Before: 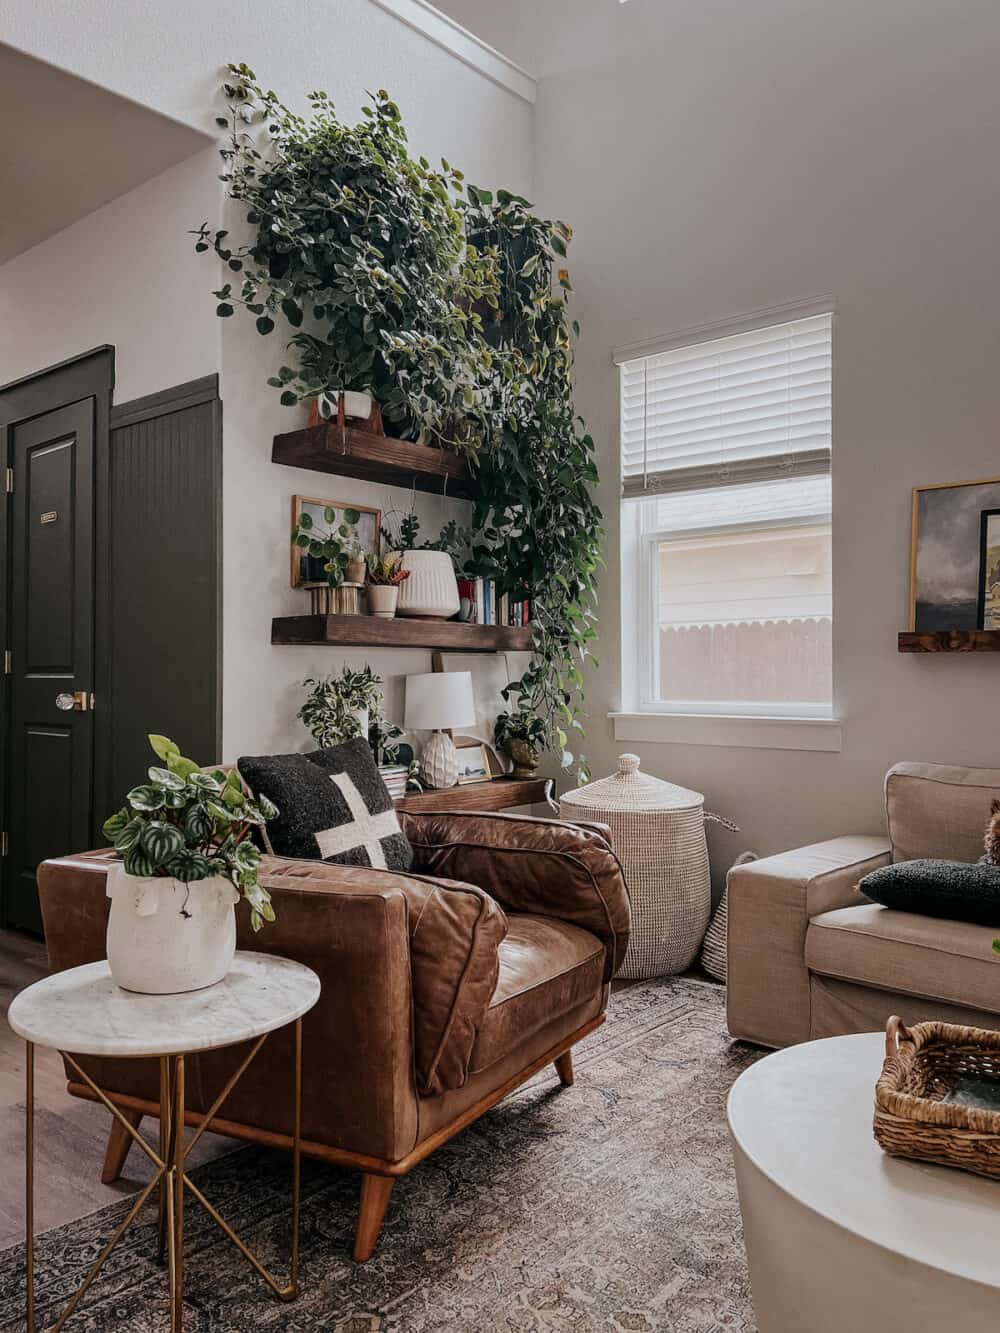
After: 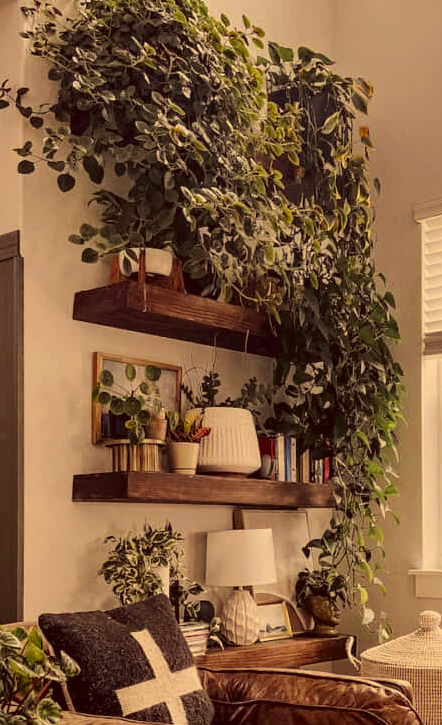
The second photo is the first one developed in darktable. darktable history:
exposure: exposure 0.083 EV, compensate highlight preservation false
color correction: highlights a* 9.98, highlights b* 38.31, shadows a* 14.05, shadows b* 3.35
crop: left 19.96%, top 10.755%, right 35.829%, bottom 34.827%
